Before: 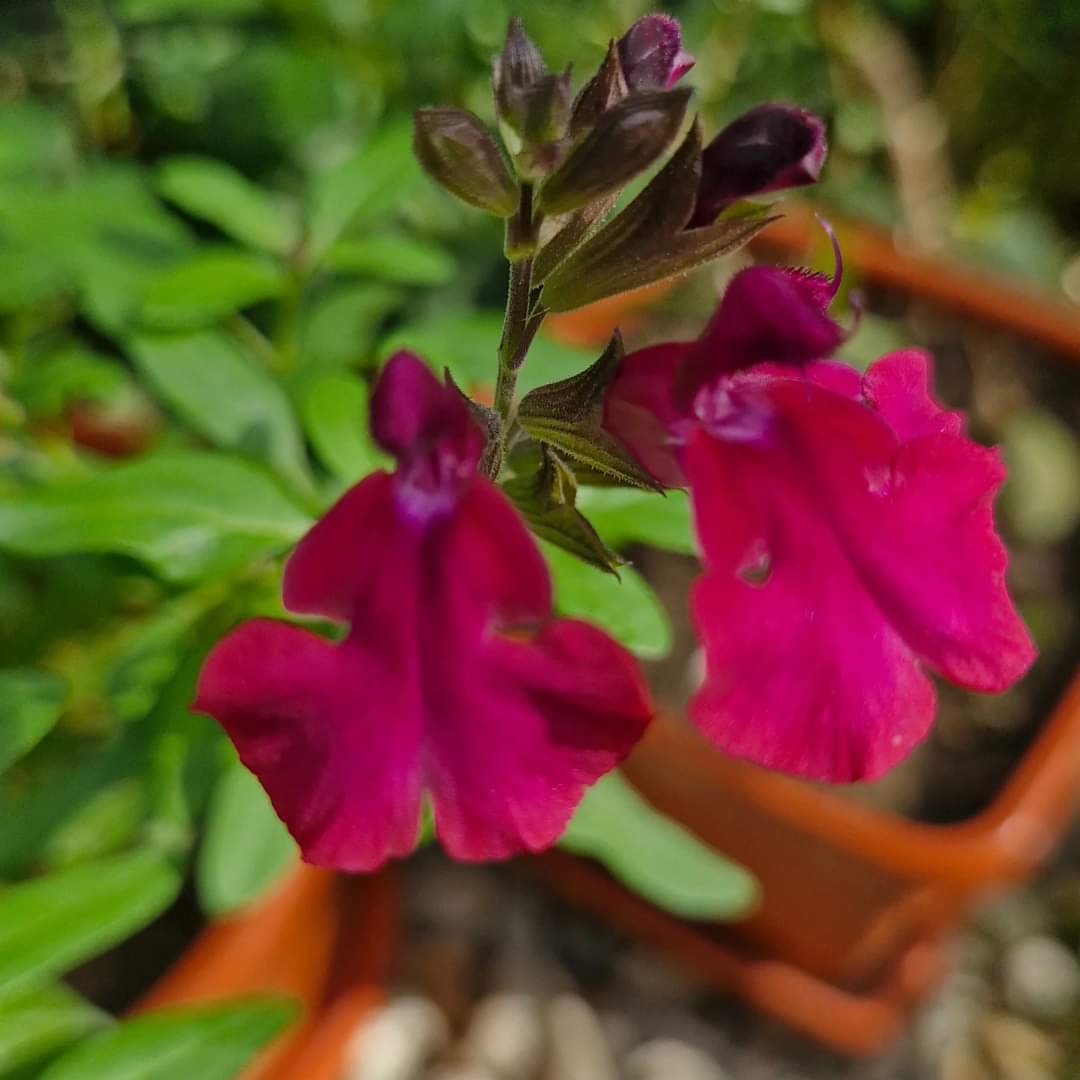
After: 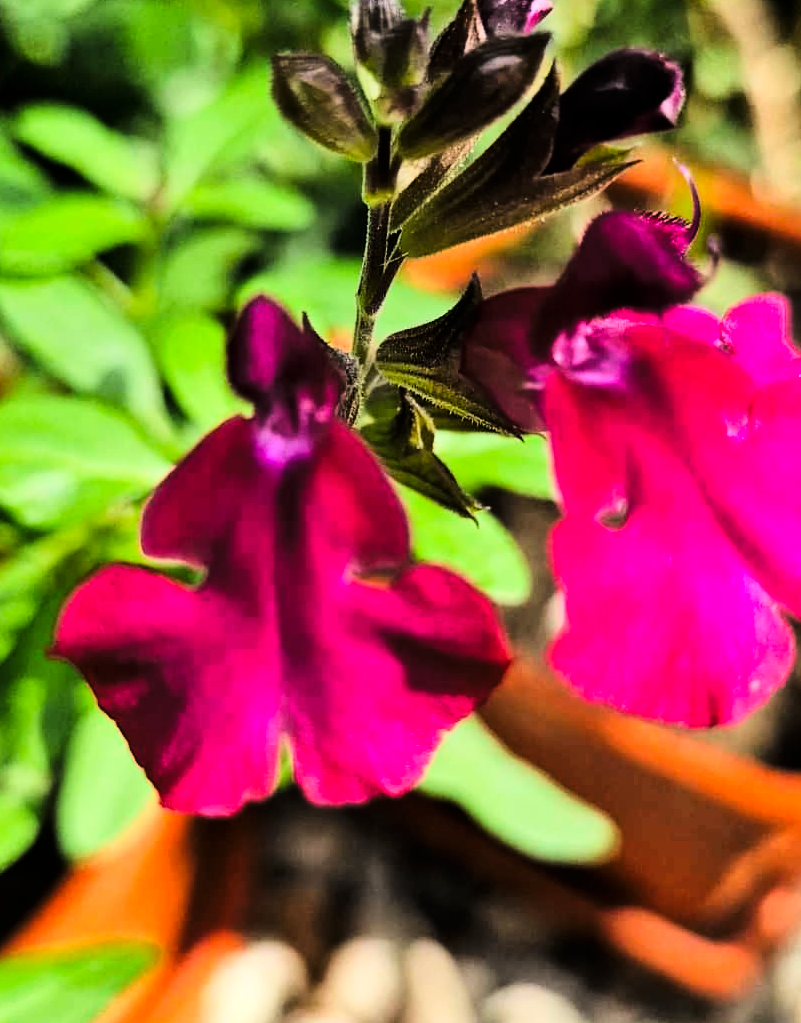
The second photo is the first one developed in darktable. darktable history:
crop and rotate: left 13.15%, top 5.251%, right 12.609%
tone equalizer: -8 EV -0.75 EV, -7 EV -0.7 EV, -6 EV -0.6 EV, -5 EV -0.4 EV, -3 EV 0.4 EV, -2 EV 0.6 EV, -1 EV 0.7 EV, +0 EV 0.75 EV, edges refinement/feathering 500, mask exposure compensation -1.57 EV, preserve details no
tone curve: curves: ch0 [(0, 0) (0.004, 0) (0.133, 0.071) (0.325, 0.456) (0.832, 0.957) (1, 1)], color space Lab, linked channels, preserve colors none
